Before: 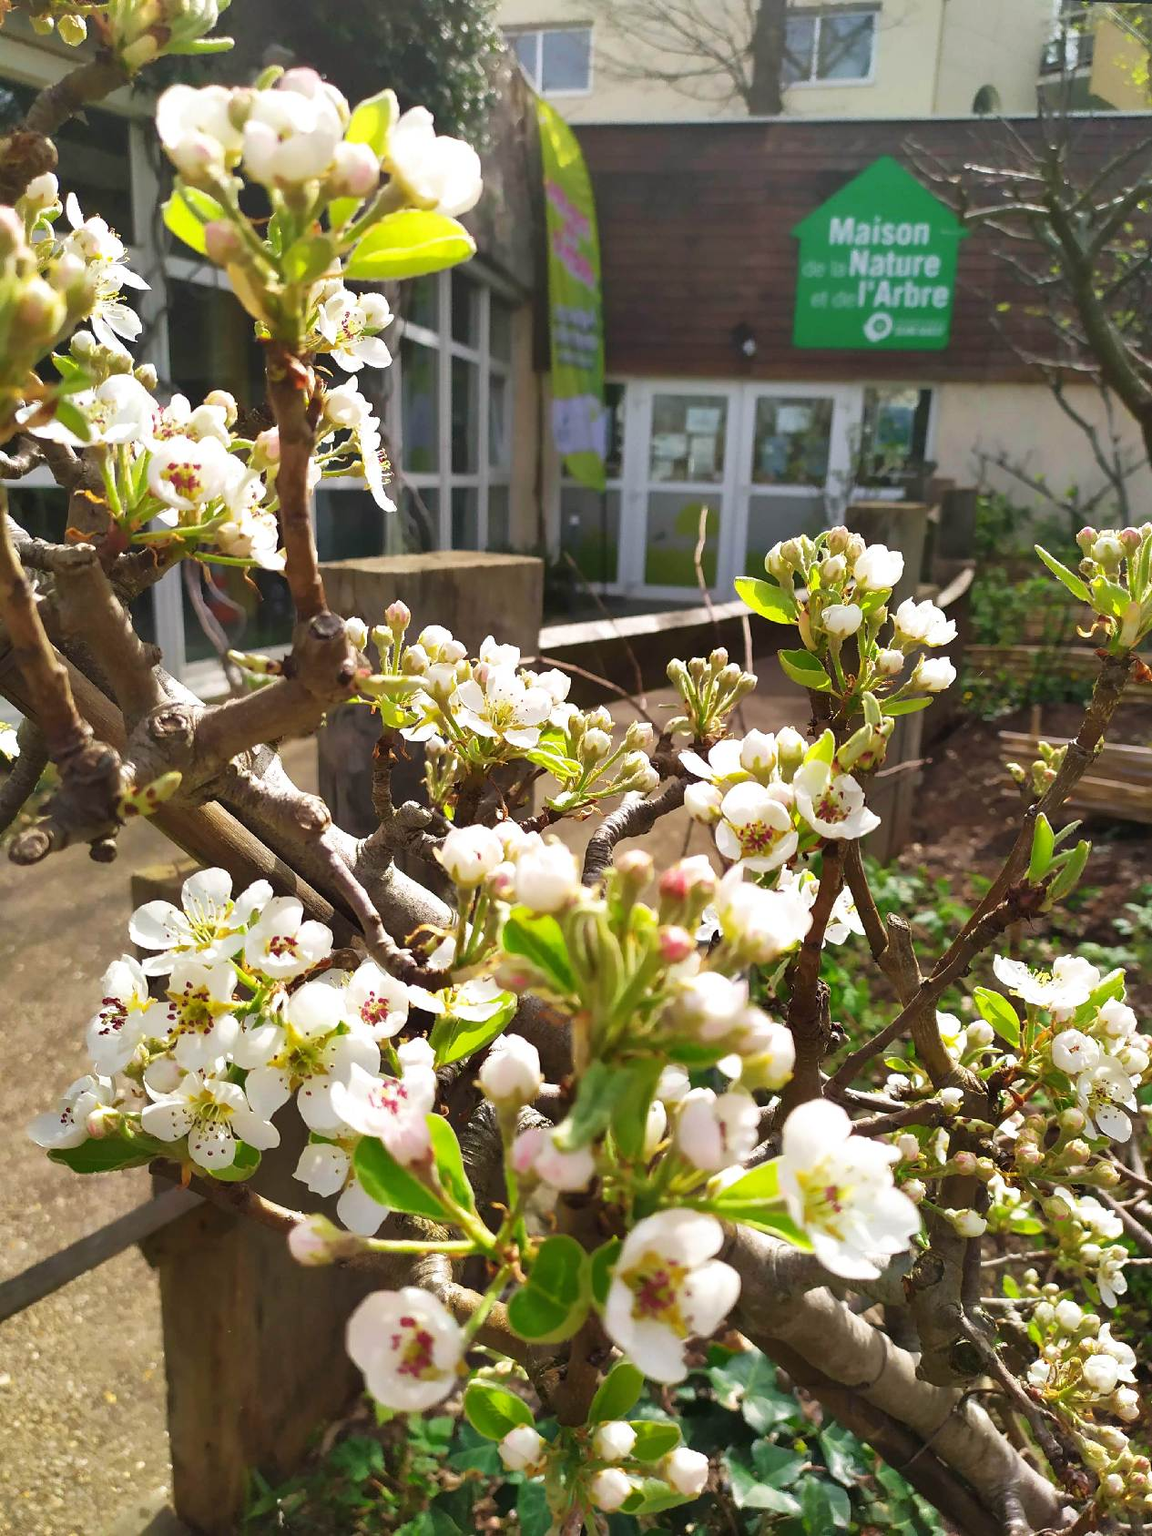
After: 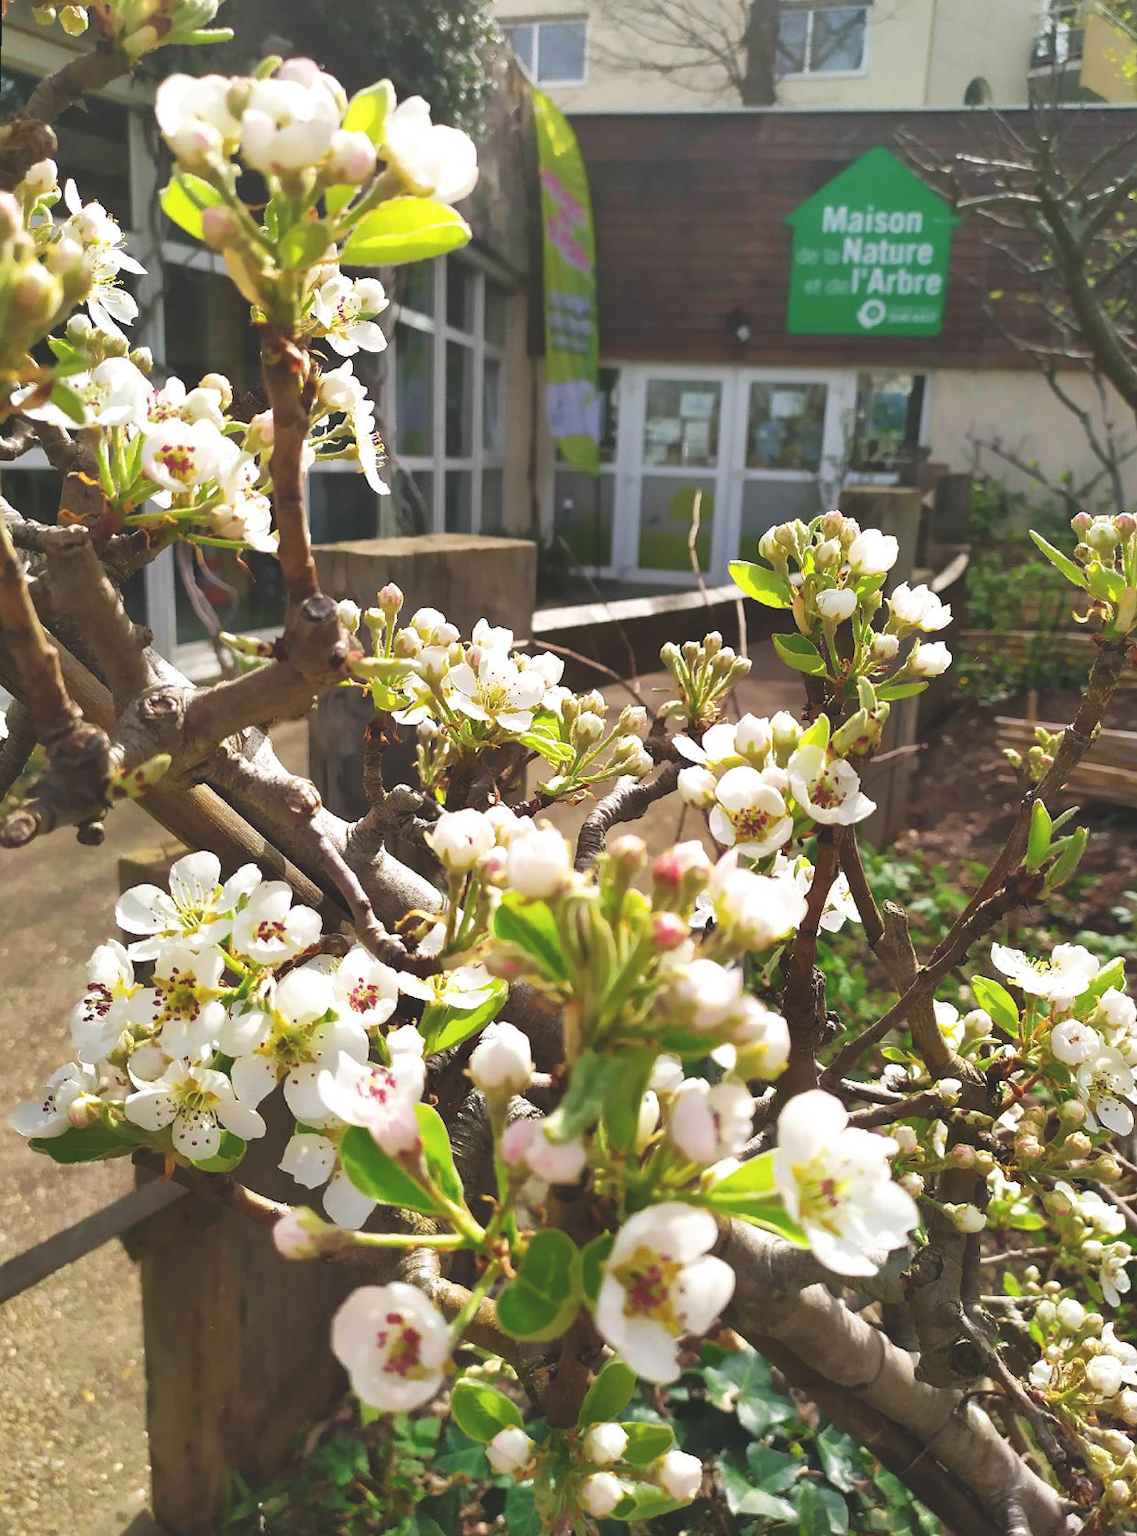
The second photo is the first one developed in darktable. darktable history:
exposure: black level correction -0.015, compensate highlight preservation false
rotate and perspective: rotation 0.226°, lens shift (vertical) -0.042, crop left 0.023, crop right 0.982, crop top 0.006, crop bottom 0.994
